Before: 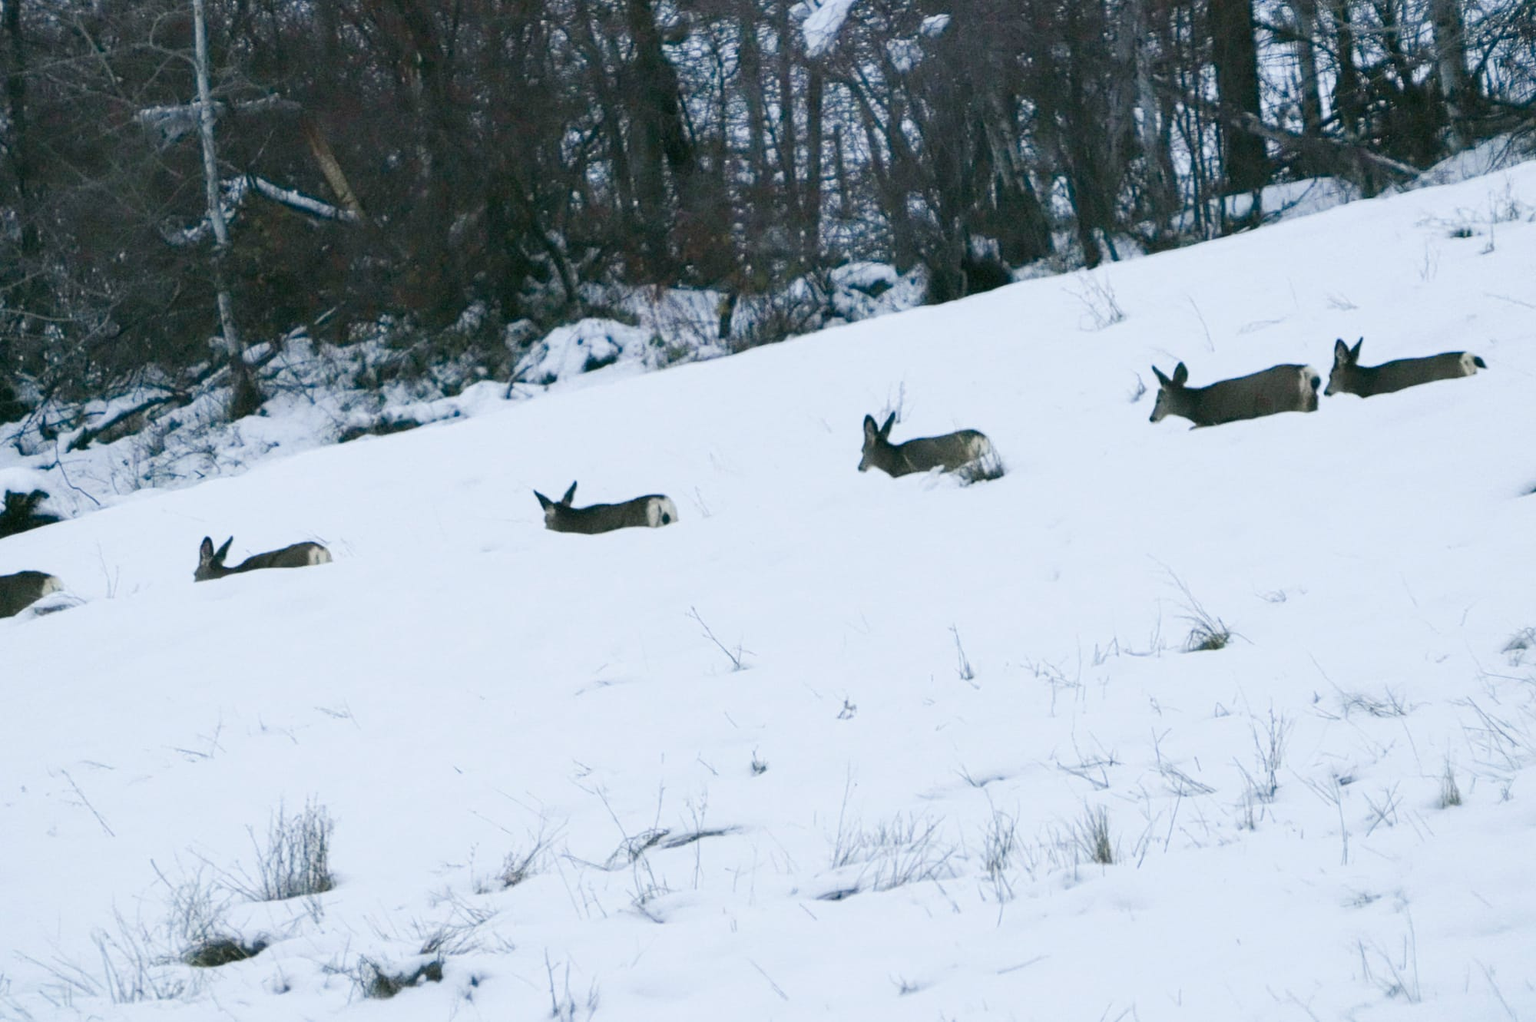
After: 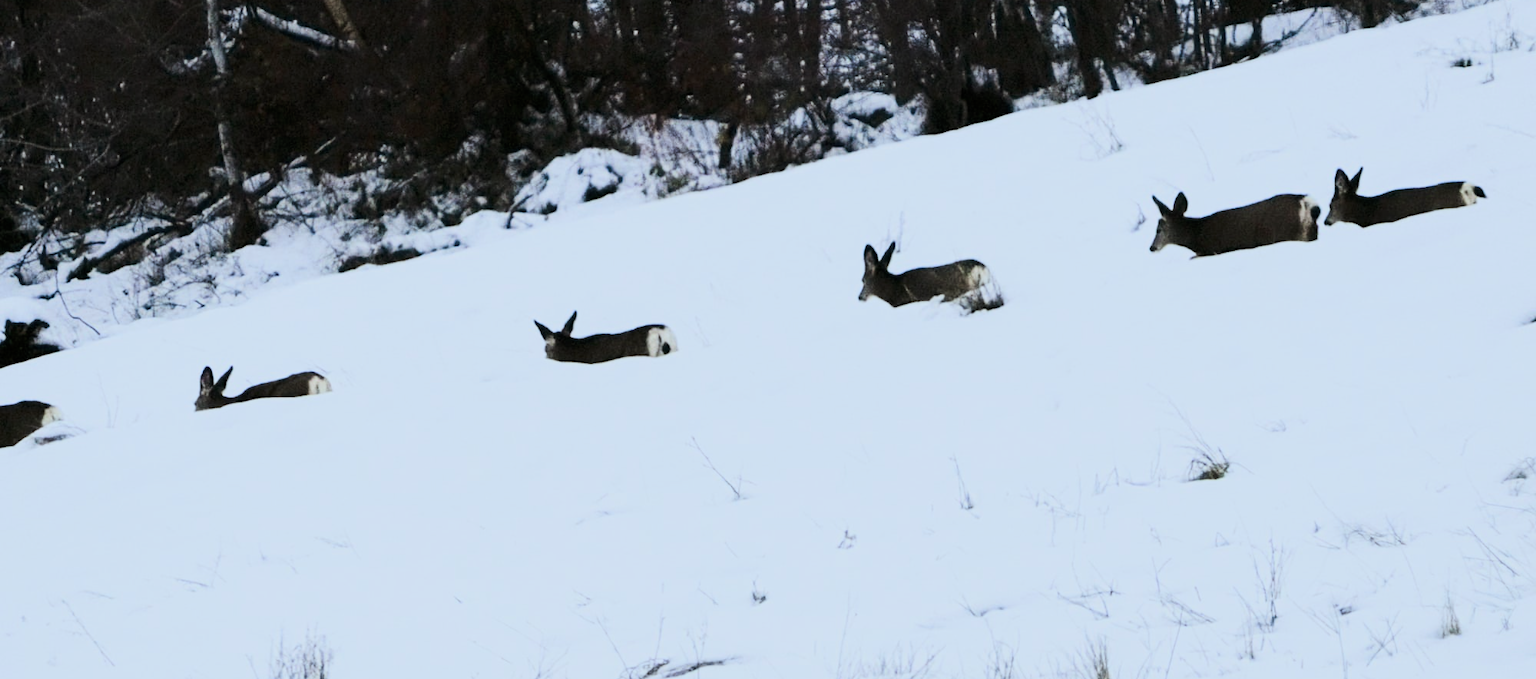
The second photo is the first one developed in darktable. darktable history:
rgb levels: mode RGB, independent channels, levels [[0, 0.5, 1], [0, 0.521, 1], [0, 0.536, 1]]
filmic rgb: black relative exposure -7.65 EV, white relative exposure 4.56 EV, hardness 3.61
contrast equalizer: y [[0.5, 0.5, 0.468, 0.5, 0.5, 0.5], [0.5 ×6], [0.5 ×6], [0 ×6], [0 ×6]]
crop: top 16.727%, bottom 16.727%
tone curve: curves: ch0 [(0, 0) (0.288, 0.201) (0.683, 0.793) (1, 1)], color space Lab, linked channels, preserve colors none
color calibration: illuminant Planckian (black body), adaptation linear Bradford (ICC v4), x 0.361, y 0.366, temperature 4511.61 K, saturation algorithm version 1 (2020)
